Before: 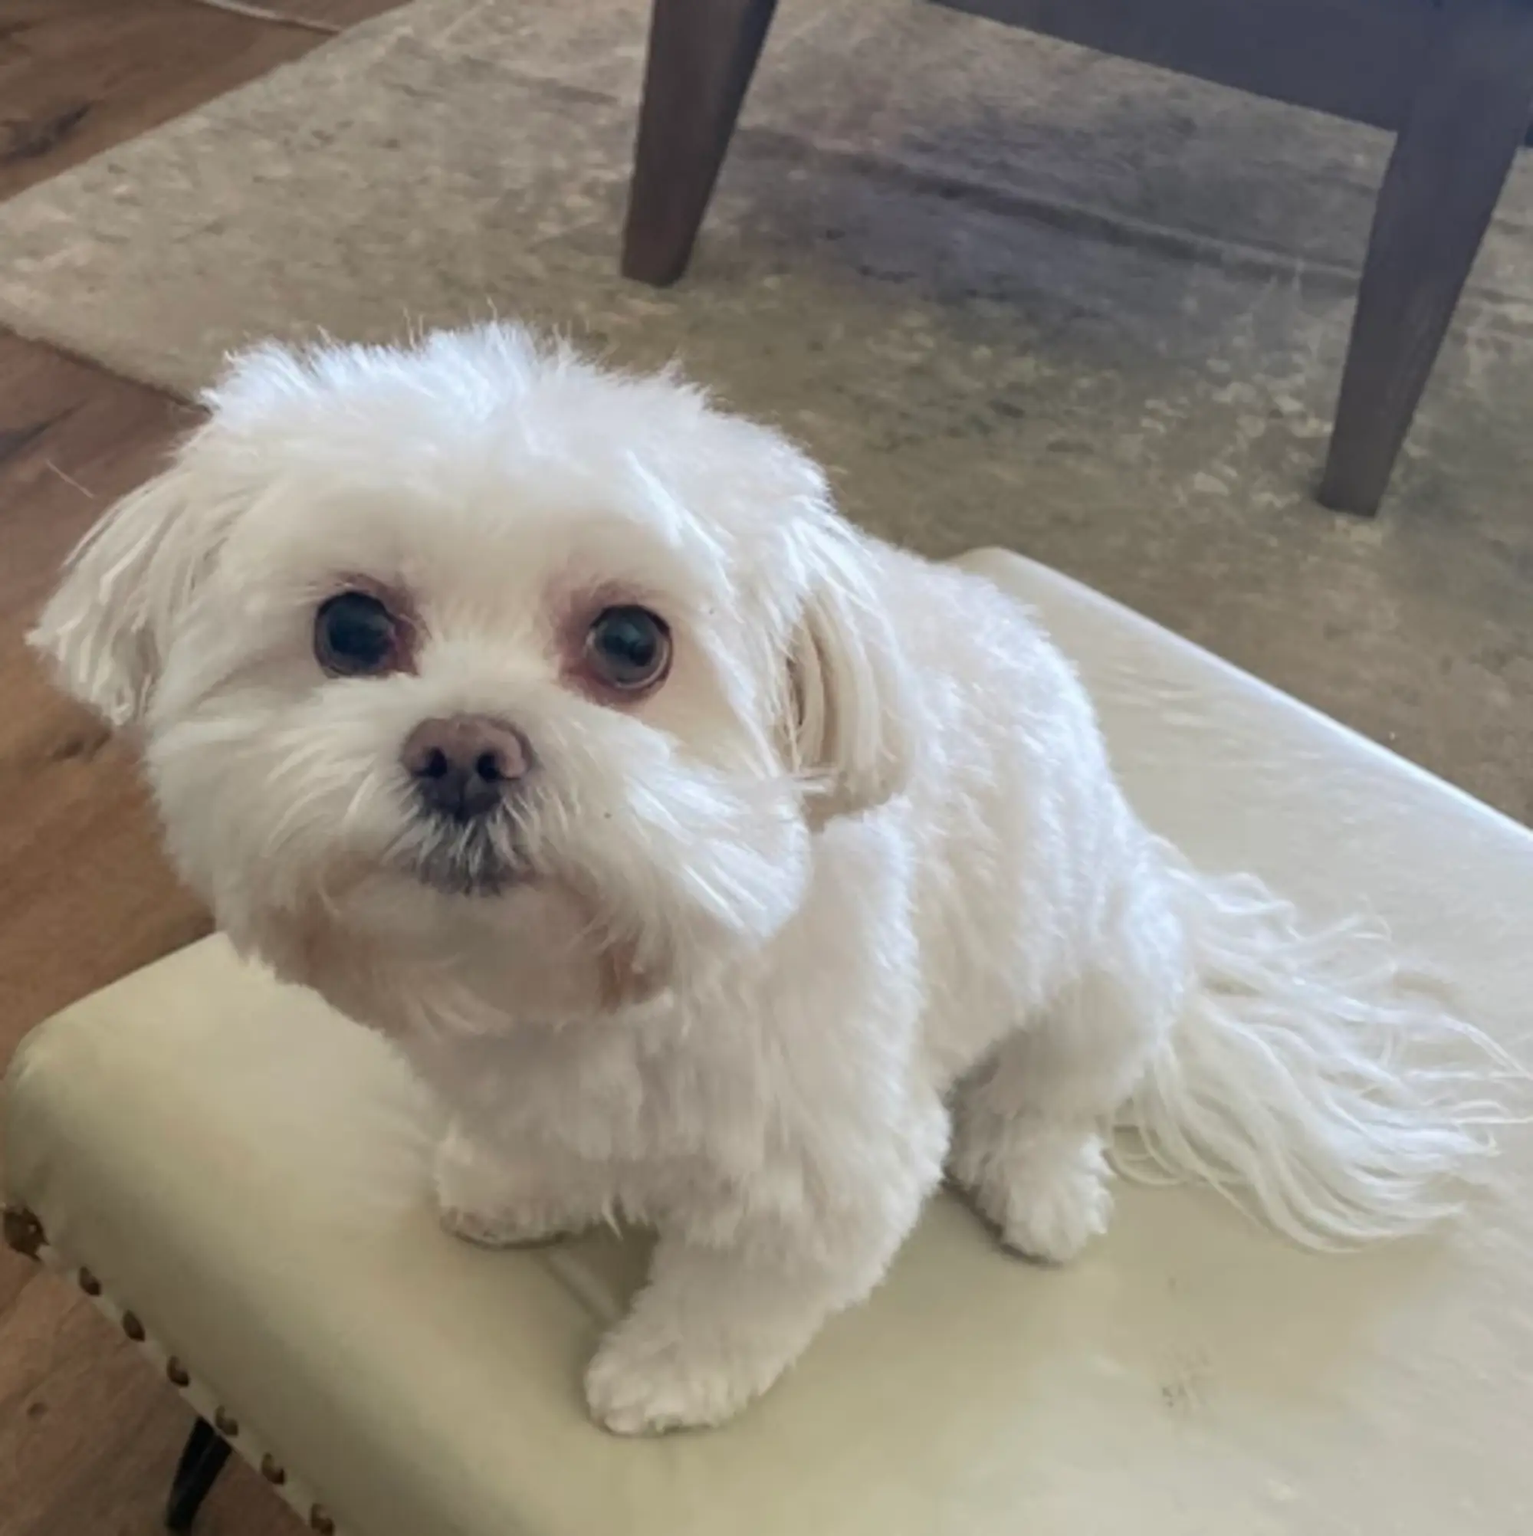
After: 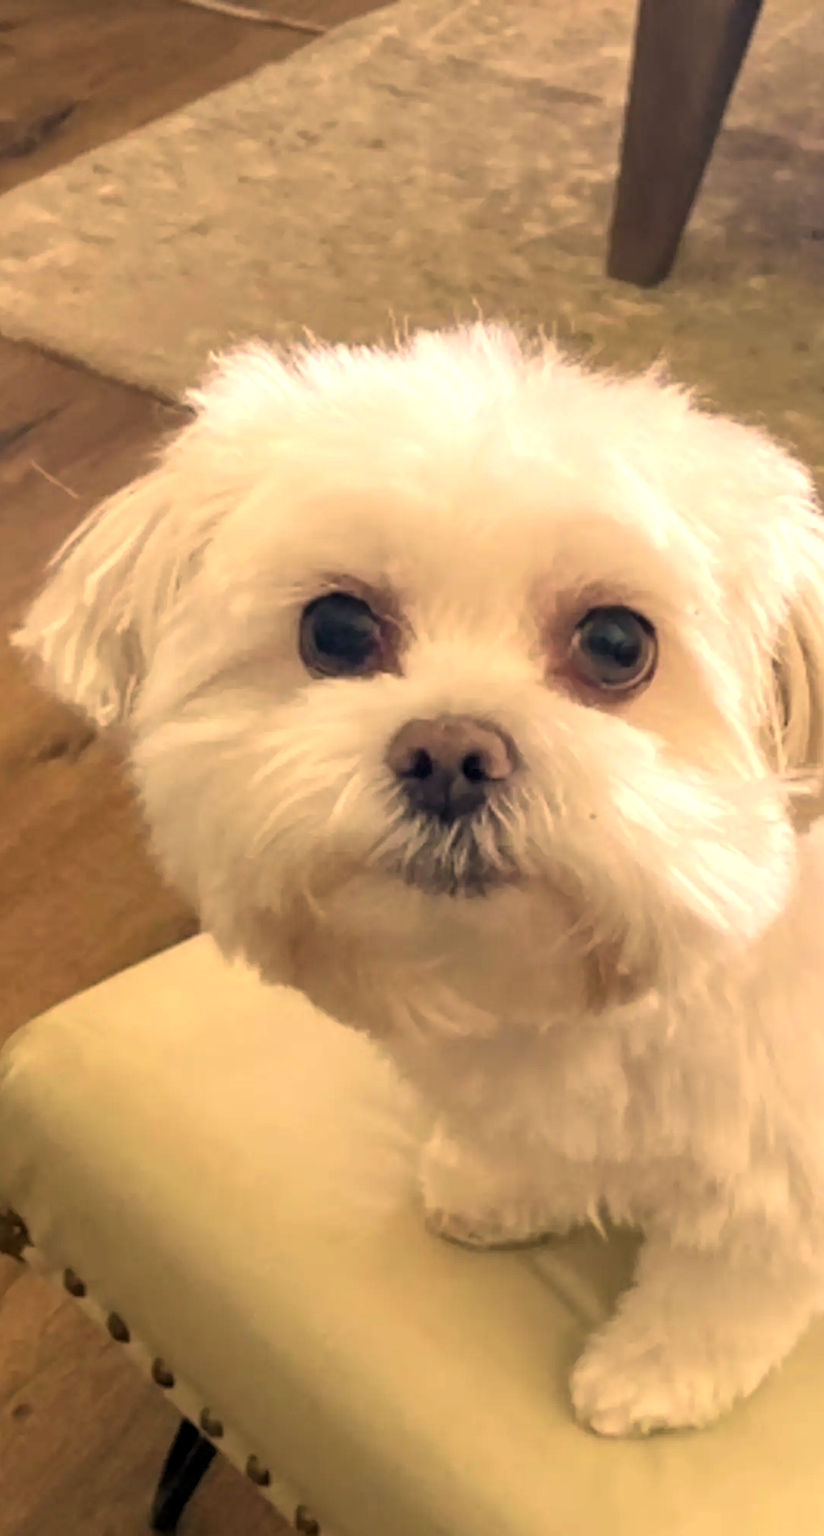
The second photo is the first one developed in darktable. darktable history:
crop: left 1.044%, right 45.244%, bottom 0.08%
levels: levels [0.031, 0.5, 0.969]
color correction: highlights a* 14.85, highlights b* 31.16
exposure: black level correction 0, exposure 0.499 EV, compensate highlight preservation false
